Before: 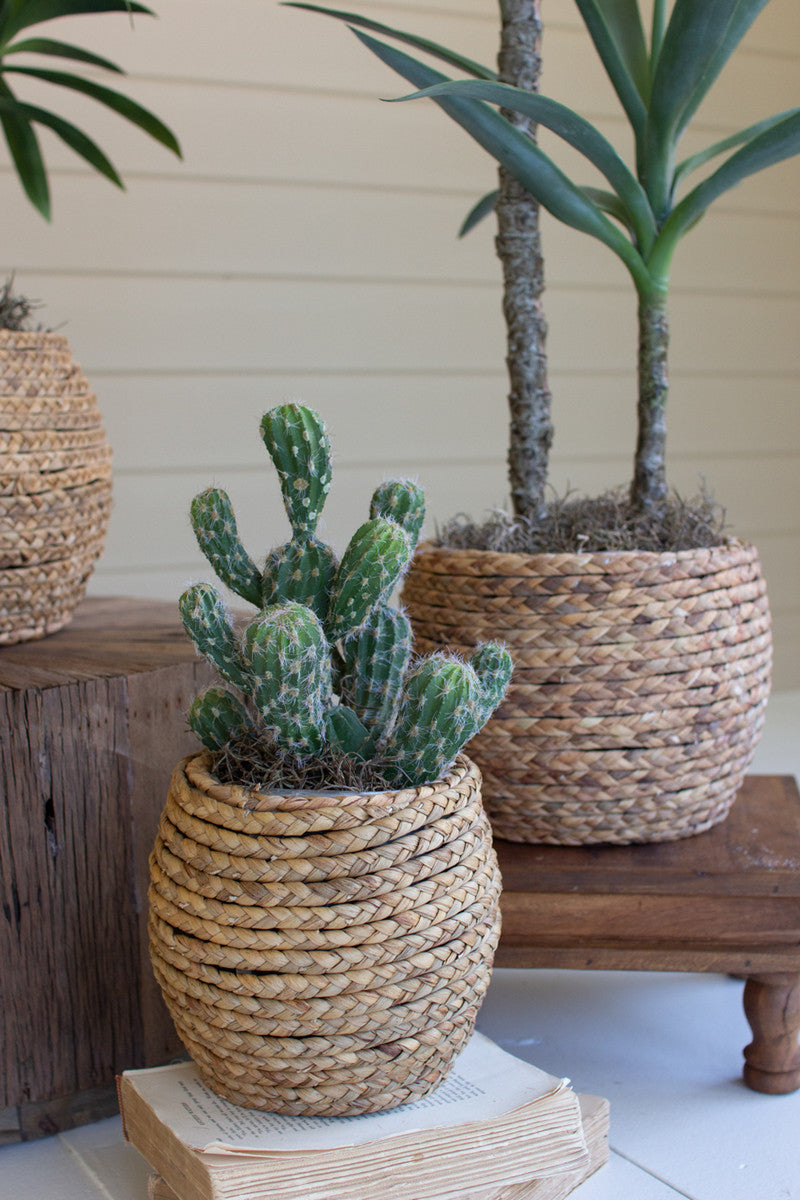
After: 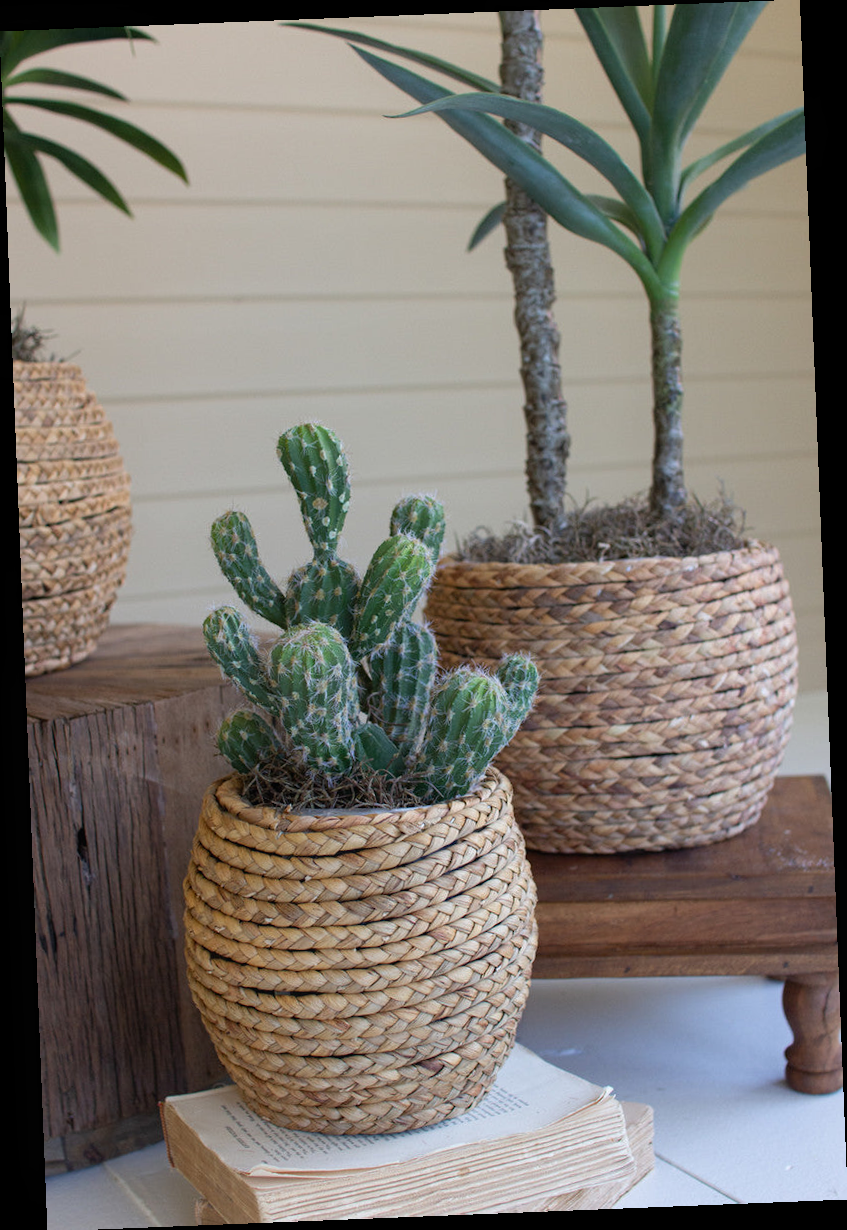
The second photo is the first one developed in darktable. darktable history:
contrast equalizer: y [[0.5, 0.5, 0.472, 0.5, 0.5, 0.5], [0.5 ×6], [0.5 ×6], [0 ×6], [0 ×6]]
rotate and perspective: rotation -2.29°, automatic cropping off
